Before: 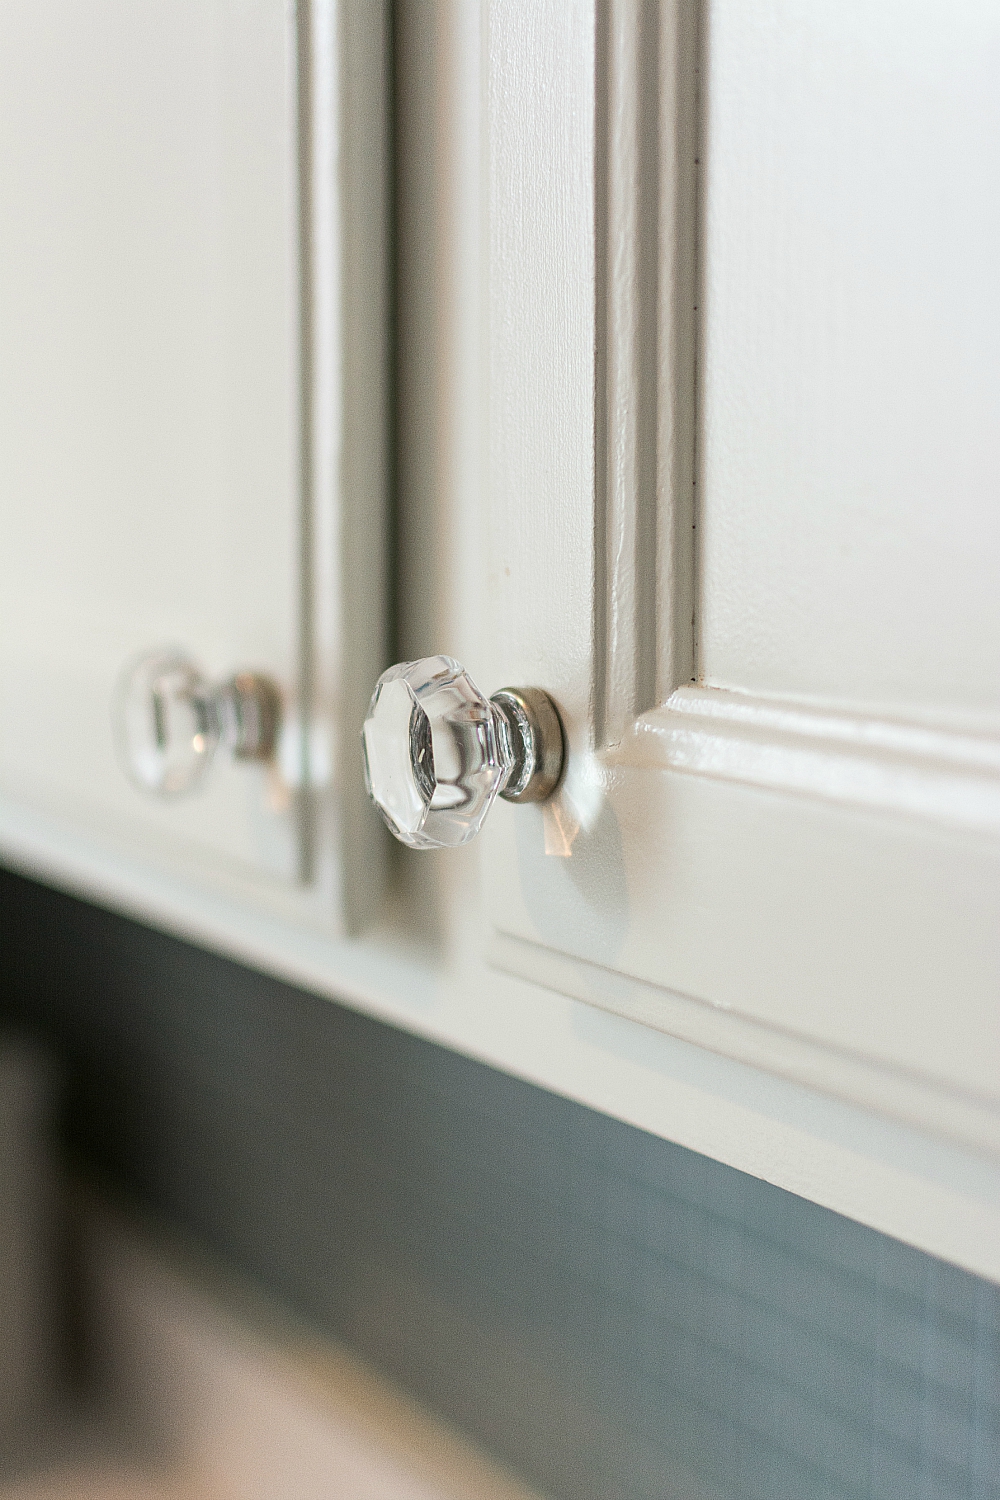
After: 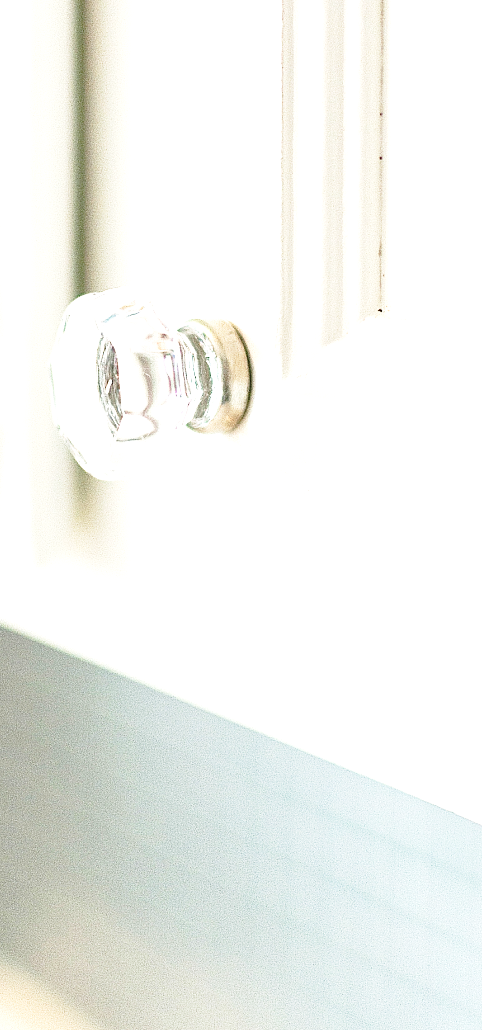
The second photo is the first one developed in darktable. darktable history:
exposure: black level correction 0, exposure 1.7 EV, compensate exposure bias true, compensate highlight preservation false
crop: left 31.379%, top 24.658%, right 20.326%, bottom 6.628%
base curve: curves: ch0 [(0, 0) (0.028, 0.03) (0.121, 0.232) (0.46, 0.748) (0.859, 0.968) (1, 1)], preserve colors none
